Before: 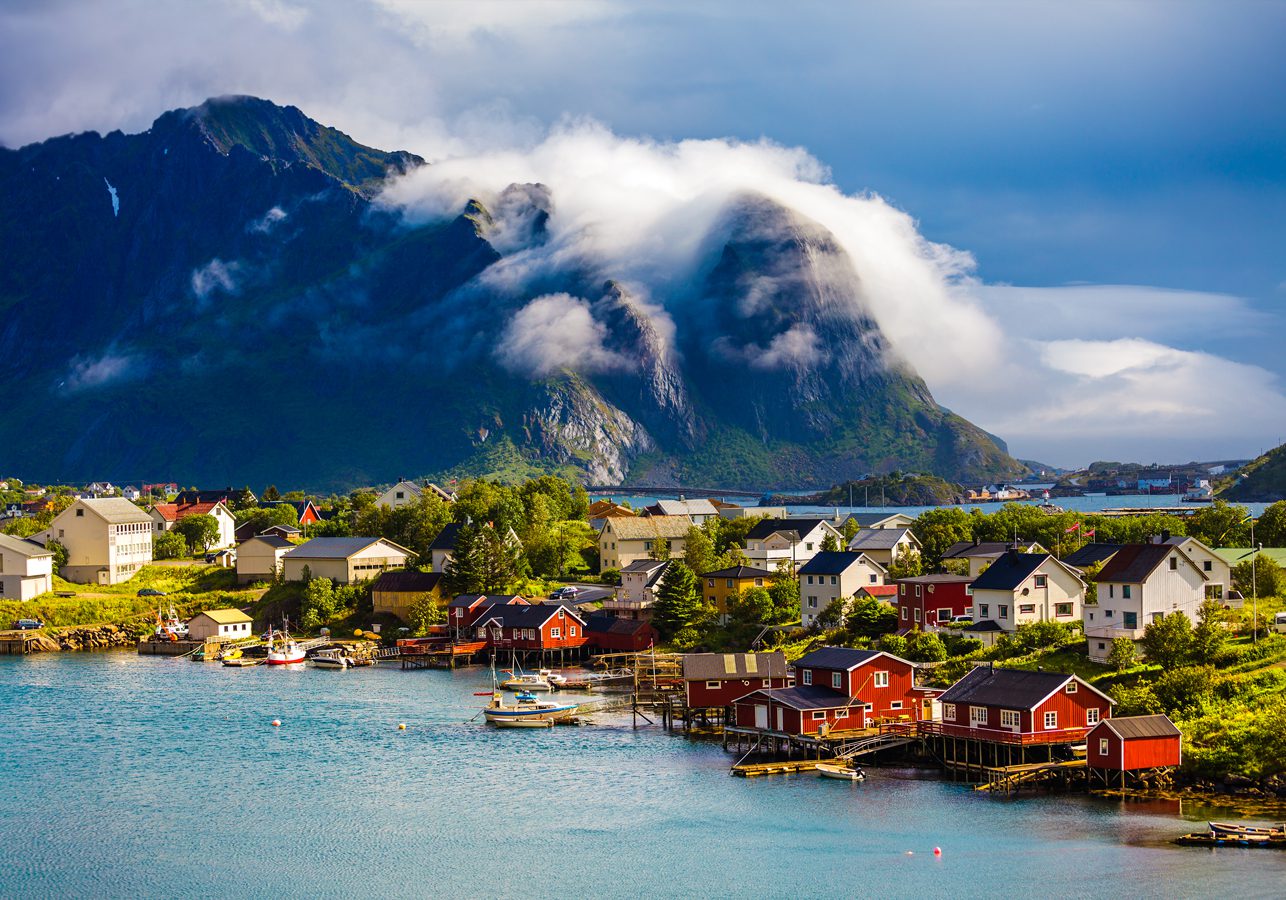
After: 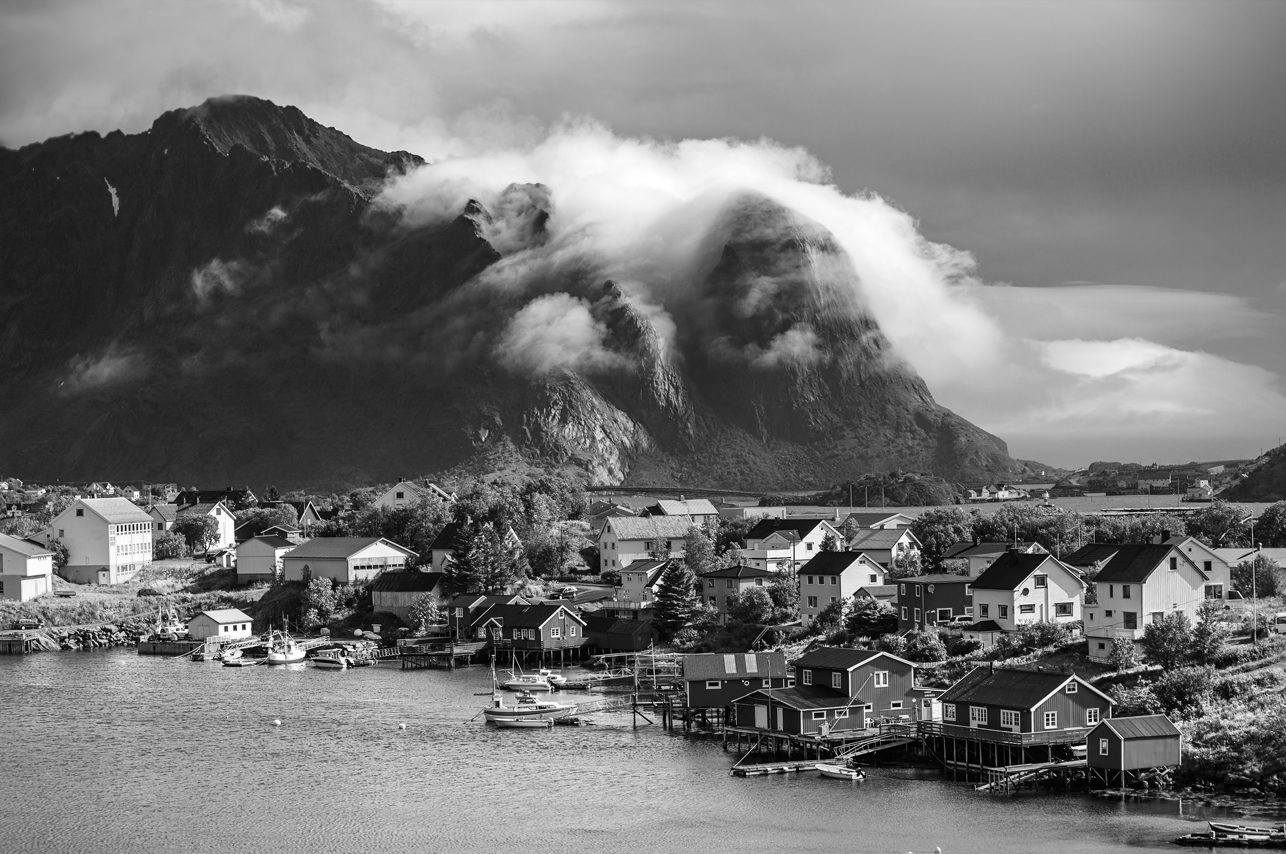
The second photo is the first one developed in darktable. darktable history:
crop and rotate: top 0%, bottom 5.097%
monochrome: on, module defaults
vignetting: fall-off start 97.28%, fall-off radius 79%, brightness -0.462, saturation -0.3, width/height ratio 1.114, dithering 8-bit output, unbound false
